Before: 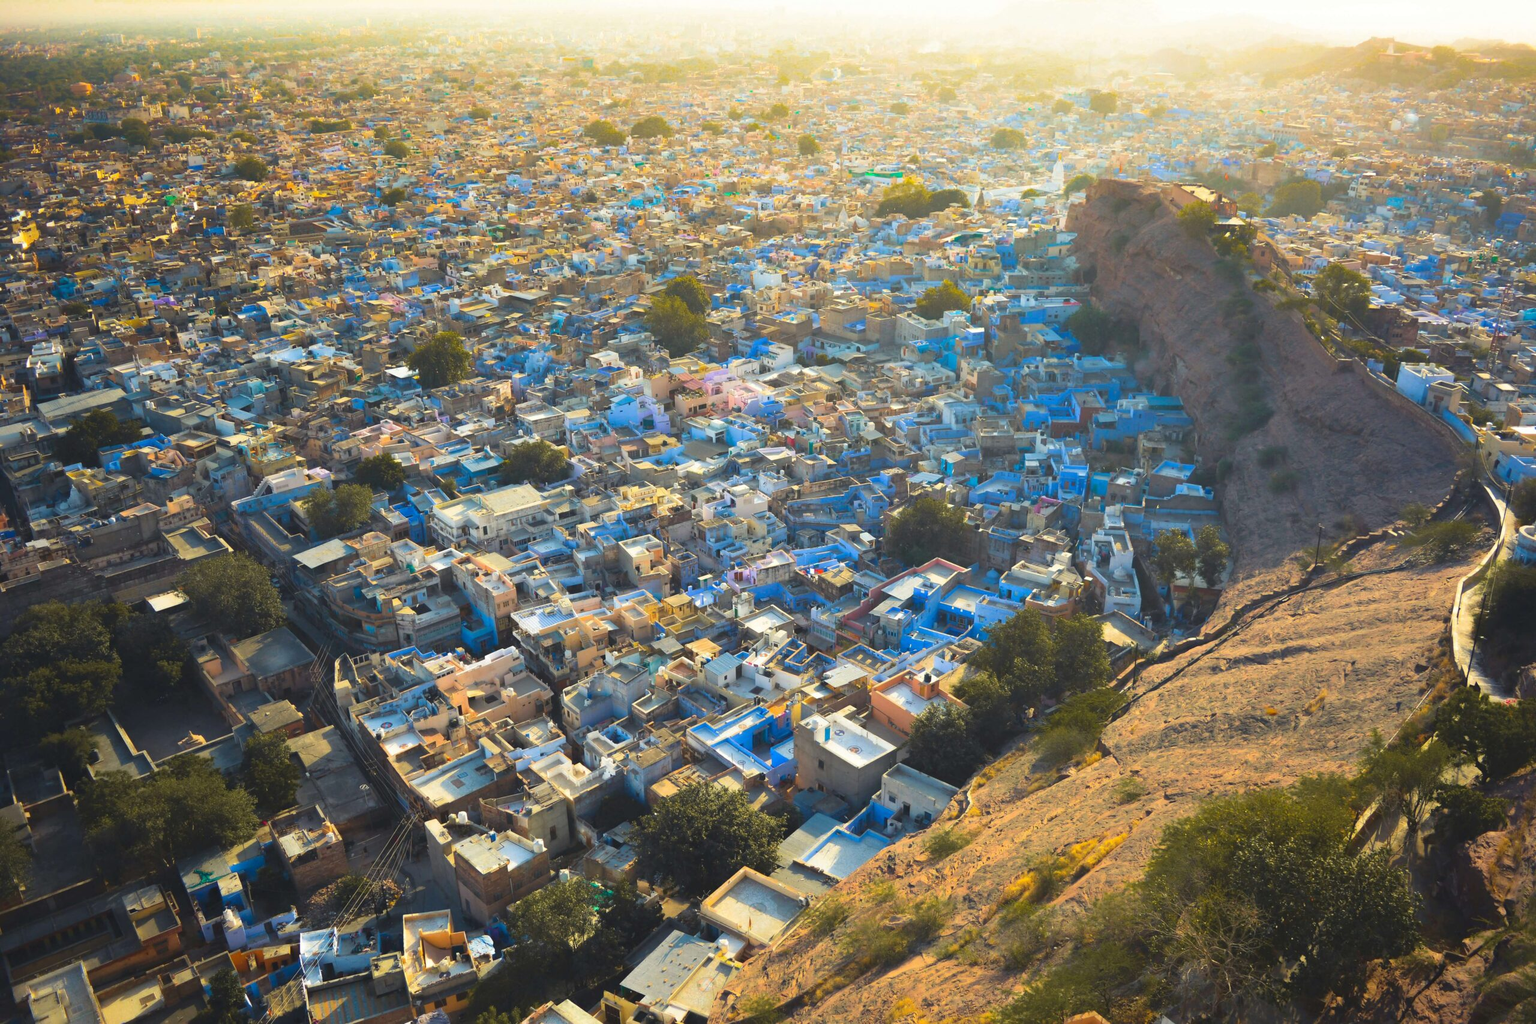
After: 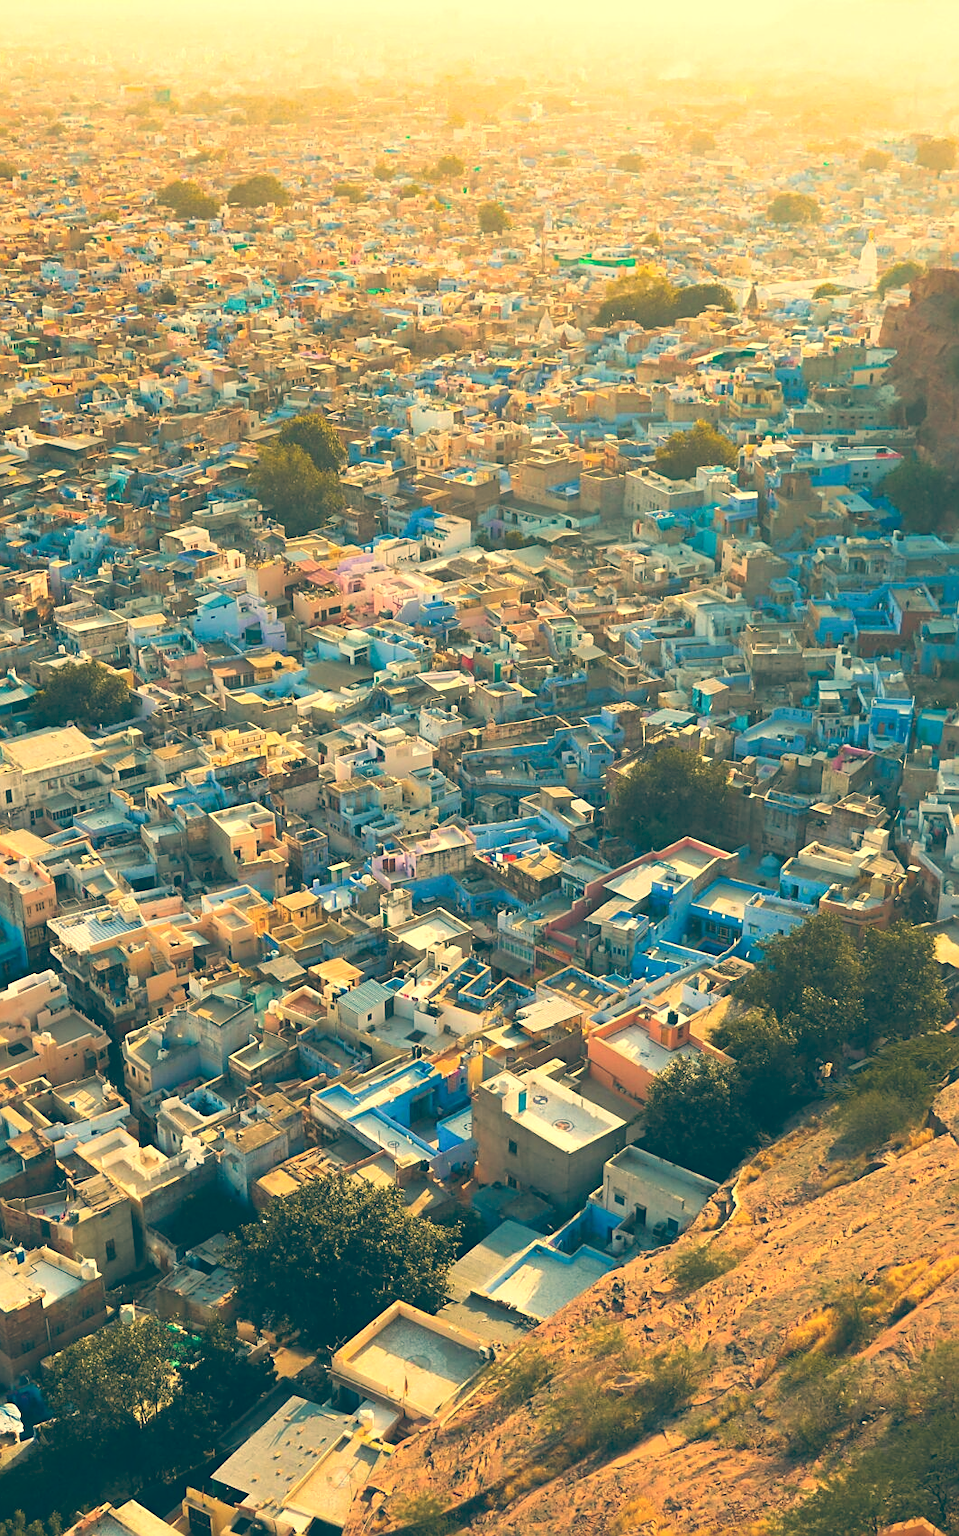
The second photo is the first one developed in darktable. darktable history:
crop: left 31.229%, right 27.105%
sharpen: on, module defaults
white balance: red 1.08, blue 0.791
color balance: lift [1.006, 0.985, 1.002, 1.015], gamma [1, 0.953, 1.008, 1.047], gain [1.076, 1.13, 1.004, 0.87]
